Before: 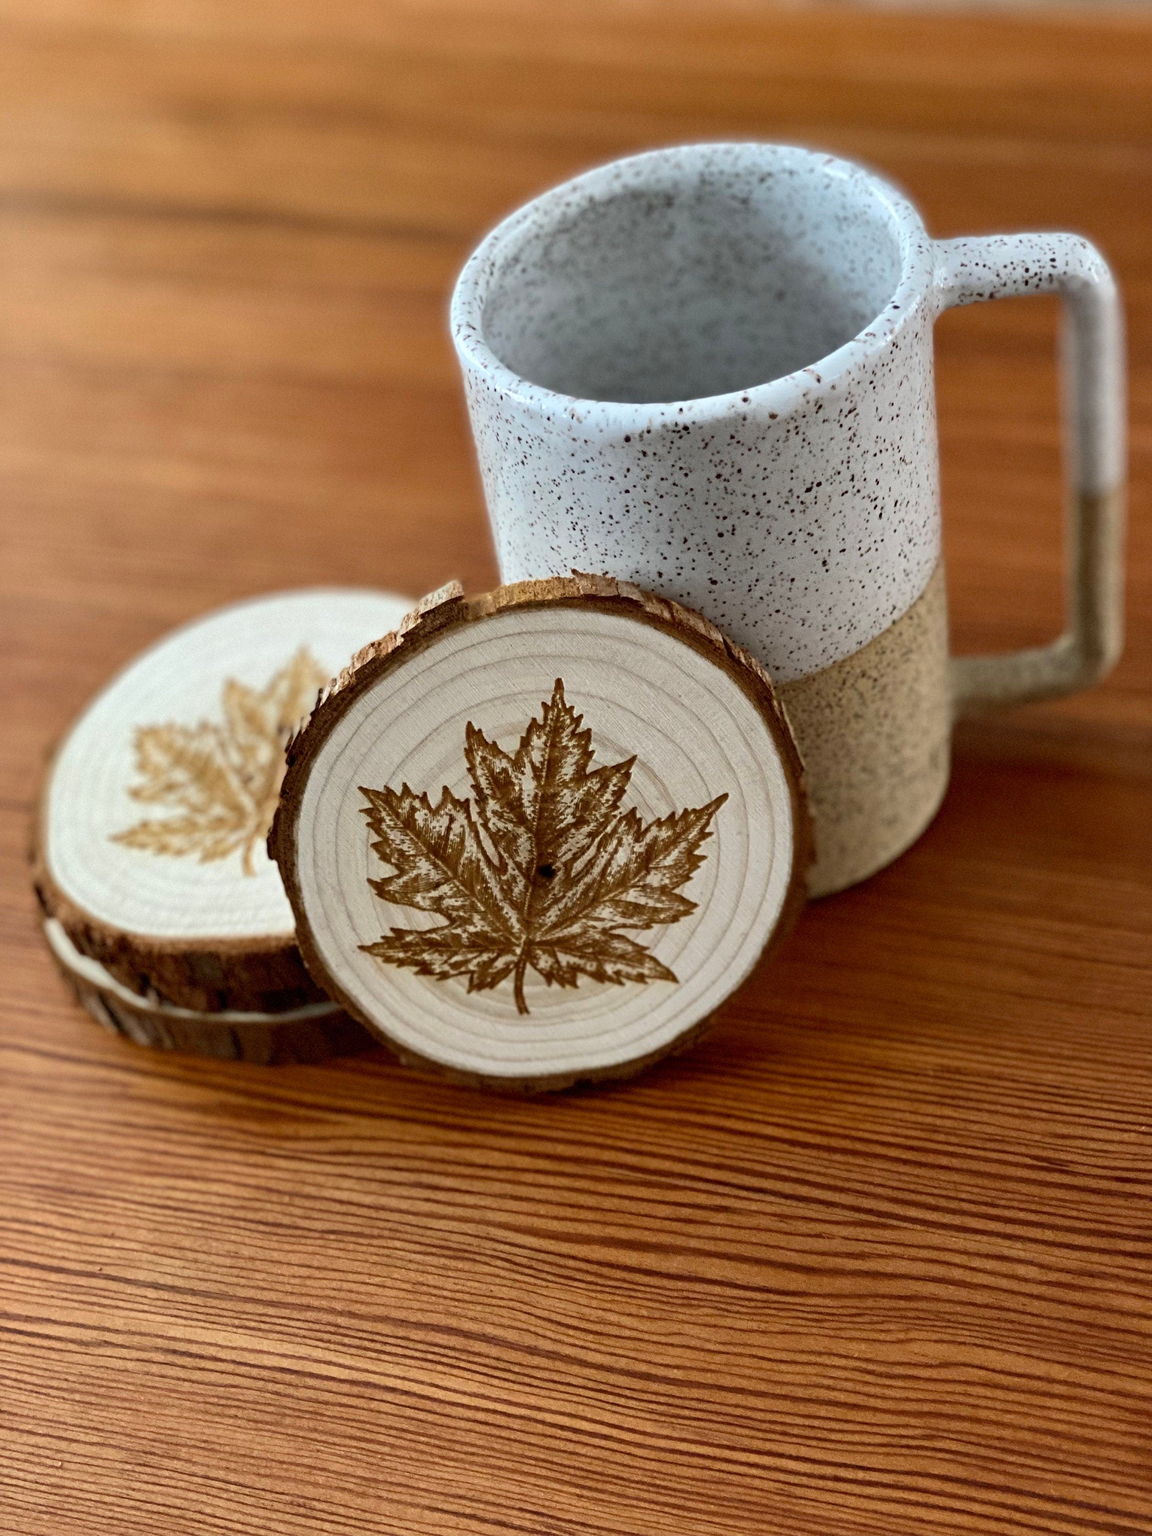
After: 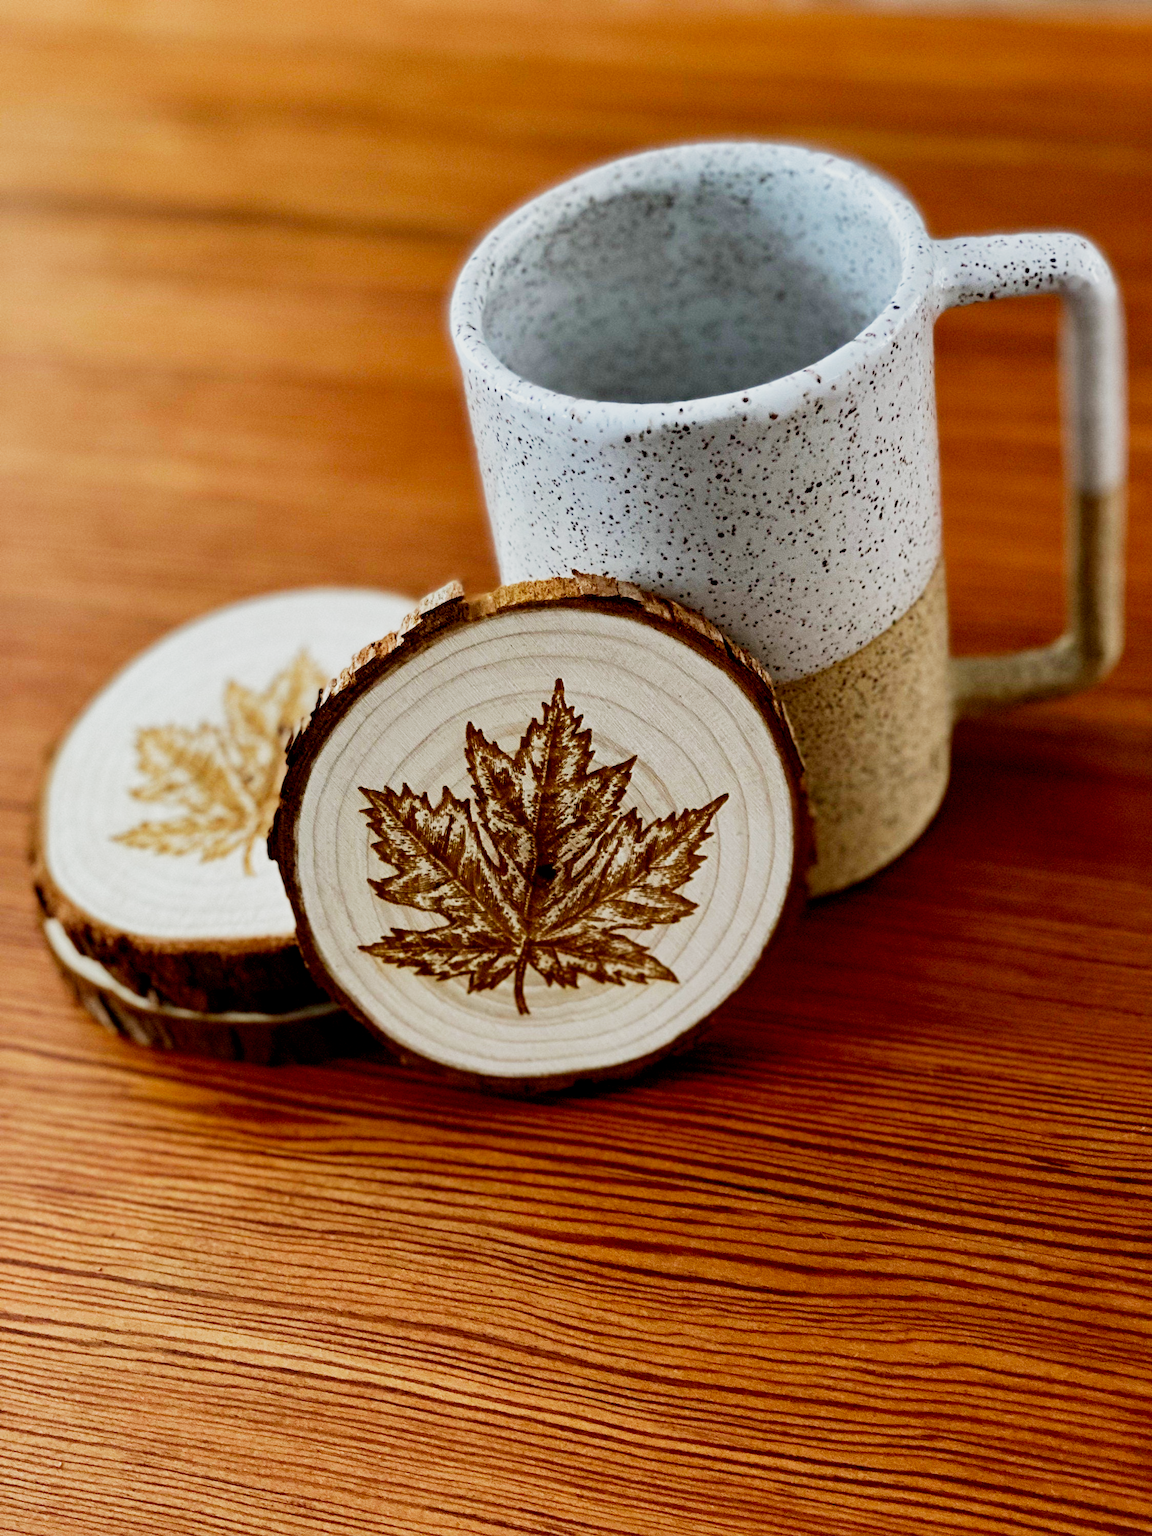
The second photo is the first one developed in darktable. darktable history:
filmic rgb: middle gray luminance 9.87%, black relative exposure -8.65 EV, white relative exposure 3.28 EV, target black luminance 0%, hardness 5.2, latitude 44.66%, contrast 1.303, highlights saturation mix 6.37%, shadows ↔ highlights balance 25.2%, preserve chrominance no, color science v5 (2021), iterations of high-quality reconstruction 0, contrast in shadows safe, contrast in highlights safe
